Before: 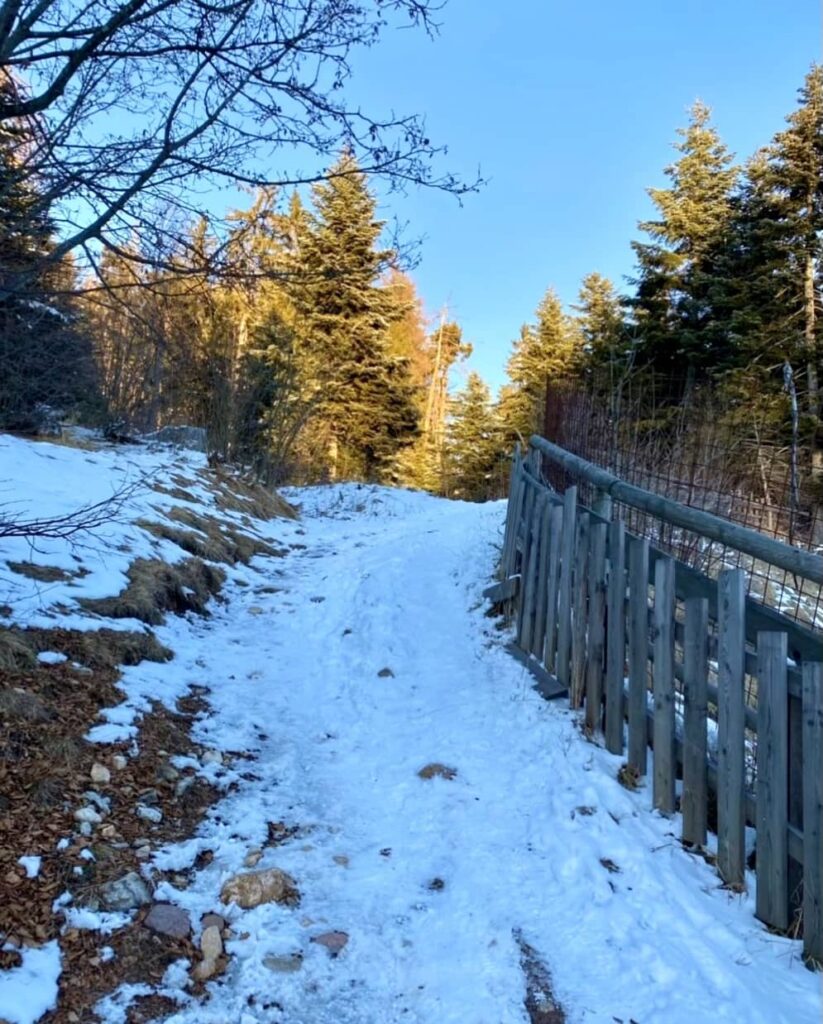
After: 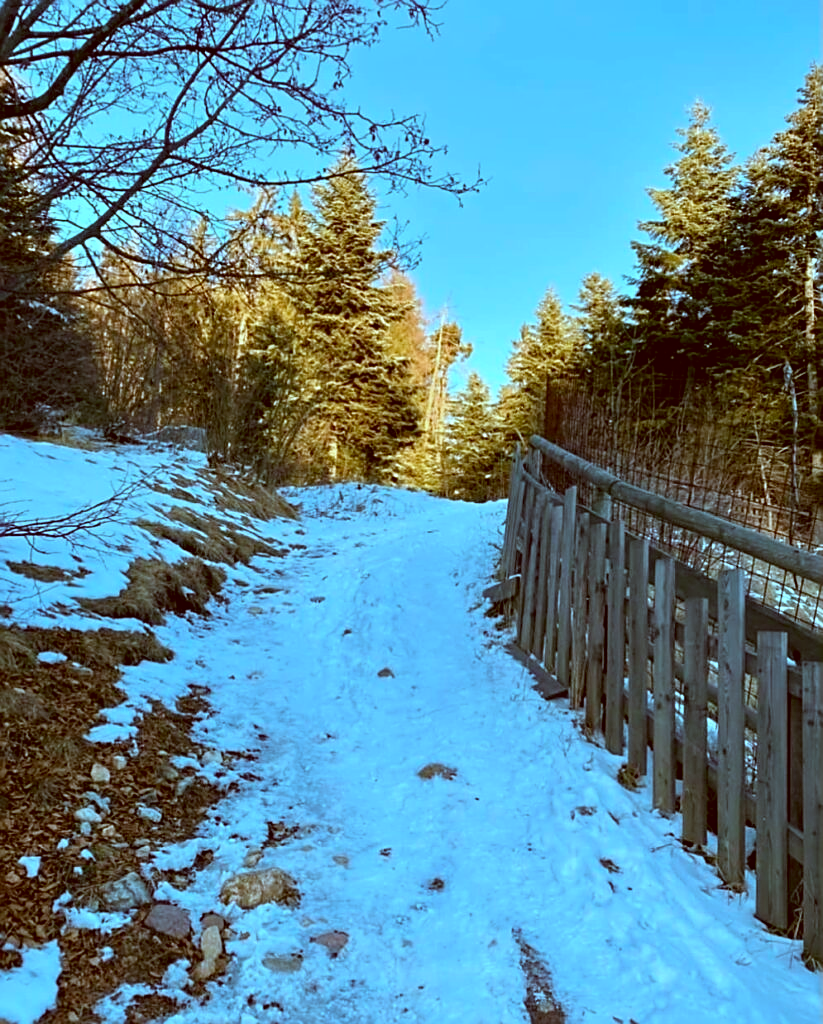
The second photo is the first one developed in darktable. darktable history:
sharpen: amount 0.575
color correction: highlights a* -14.62, highlights b* -16.22, shadows a* 10.12, shadows b* 29.4
